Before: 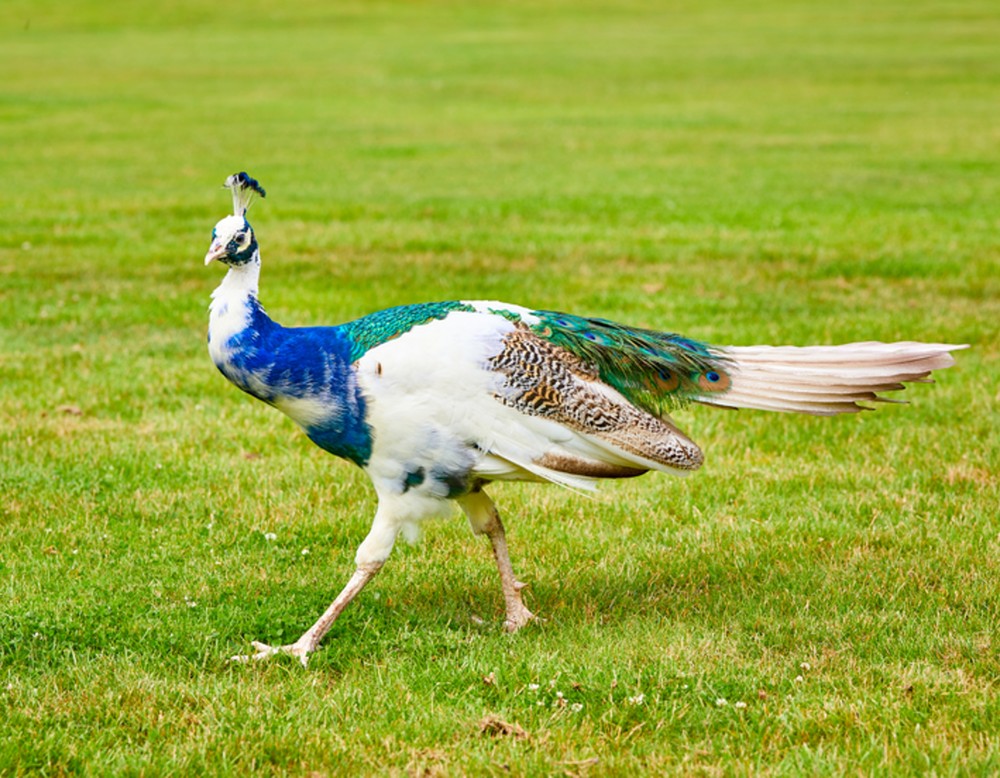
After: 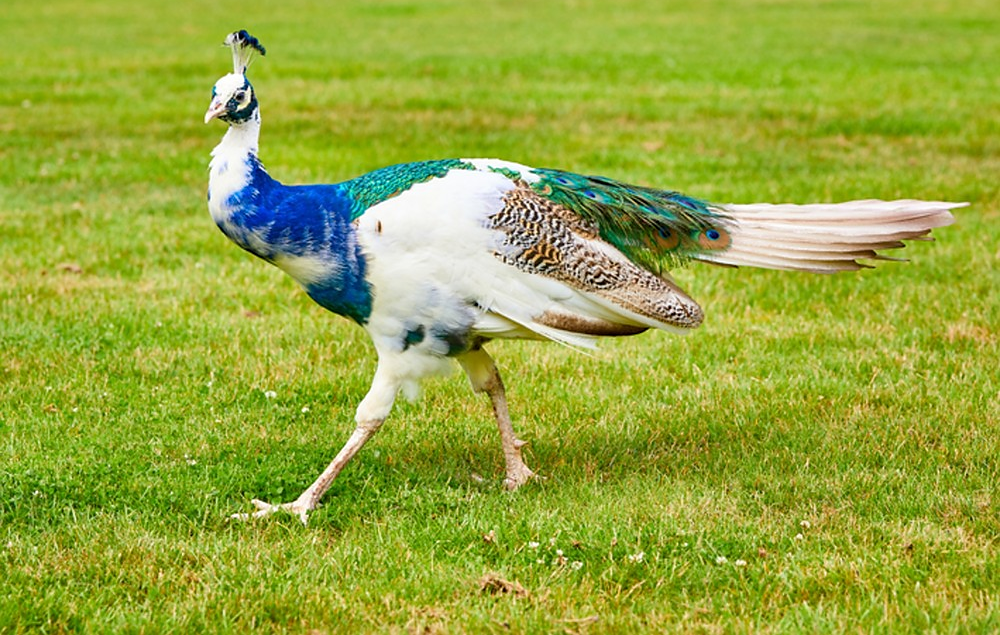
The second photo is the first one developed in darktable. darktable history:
crop and rotate: top 18.291%
sharpen: radius 1.05, threshold 0.983
